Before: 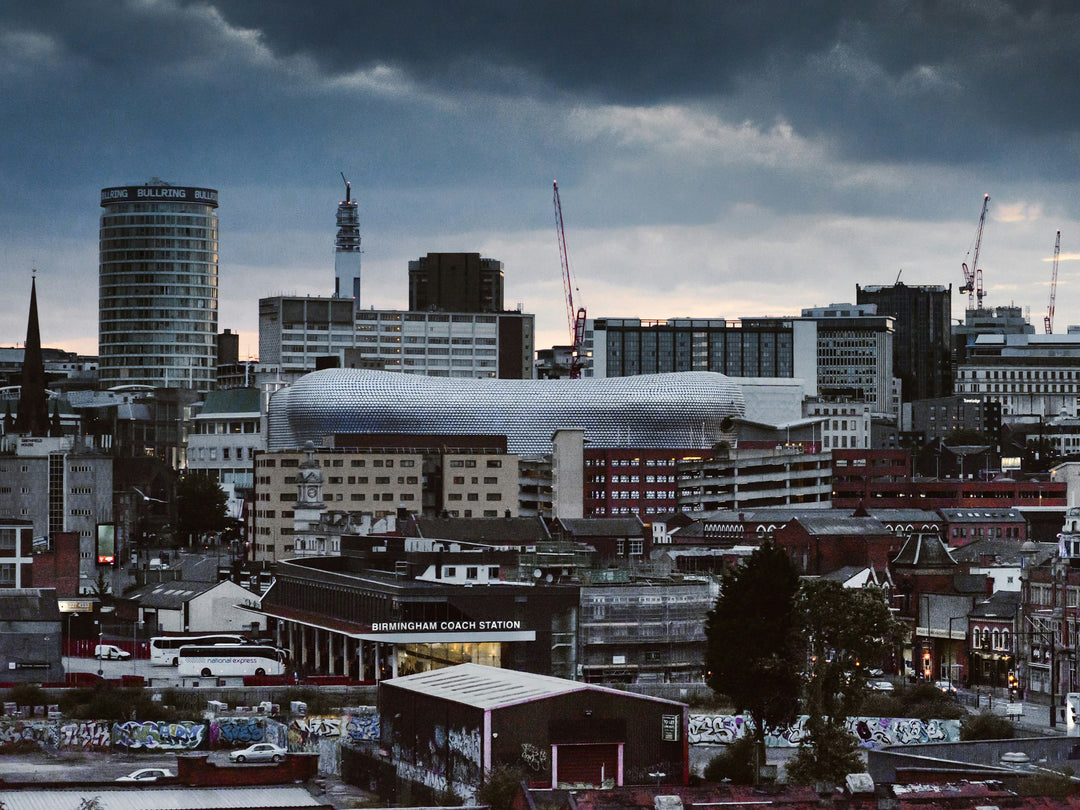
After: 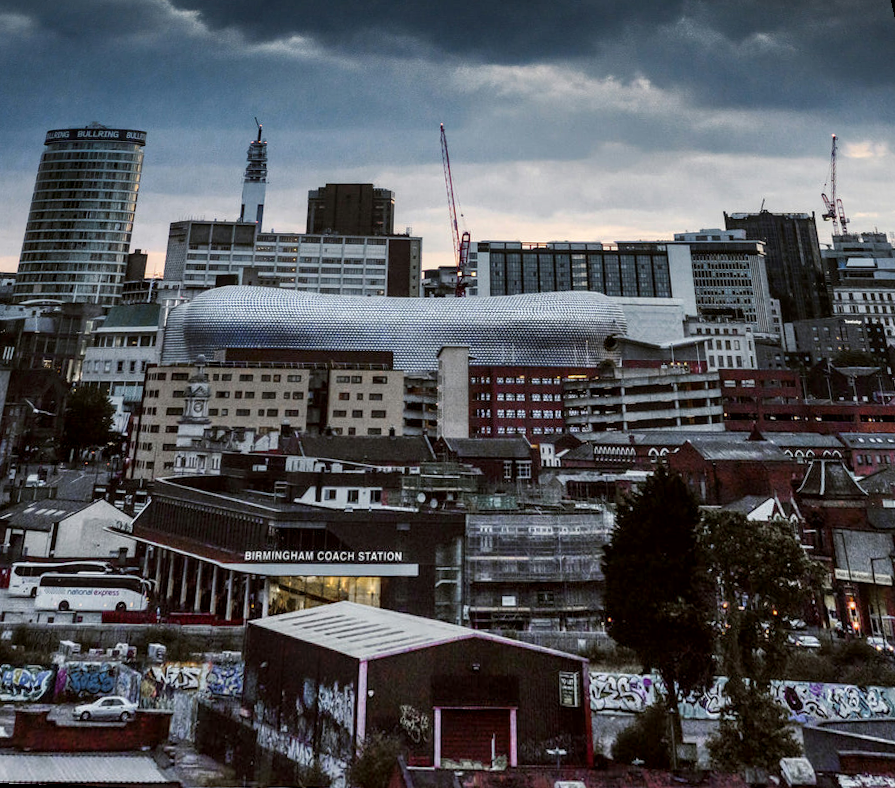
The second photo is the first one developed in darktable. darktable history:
local contrast: detail 130%
exposure: black level correction 0.001, compensate highlight preservation false
rotate and perspective: rotation 0.72°, lens shift (vertical) -0.352, lens shift (horizontal) -0.051, crop left 0.152, crop right 0.859, crop top 0.019, crop bottom 0.964
white balance: emerald 1
